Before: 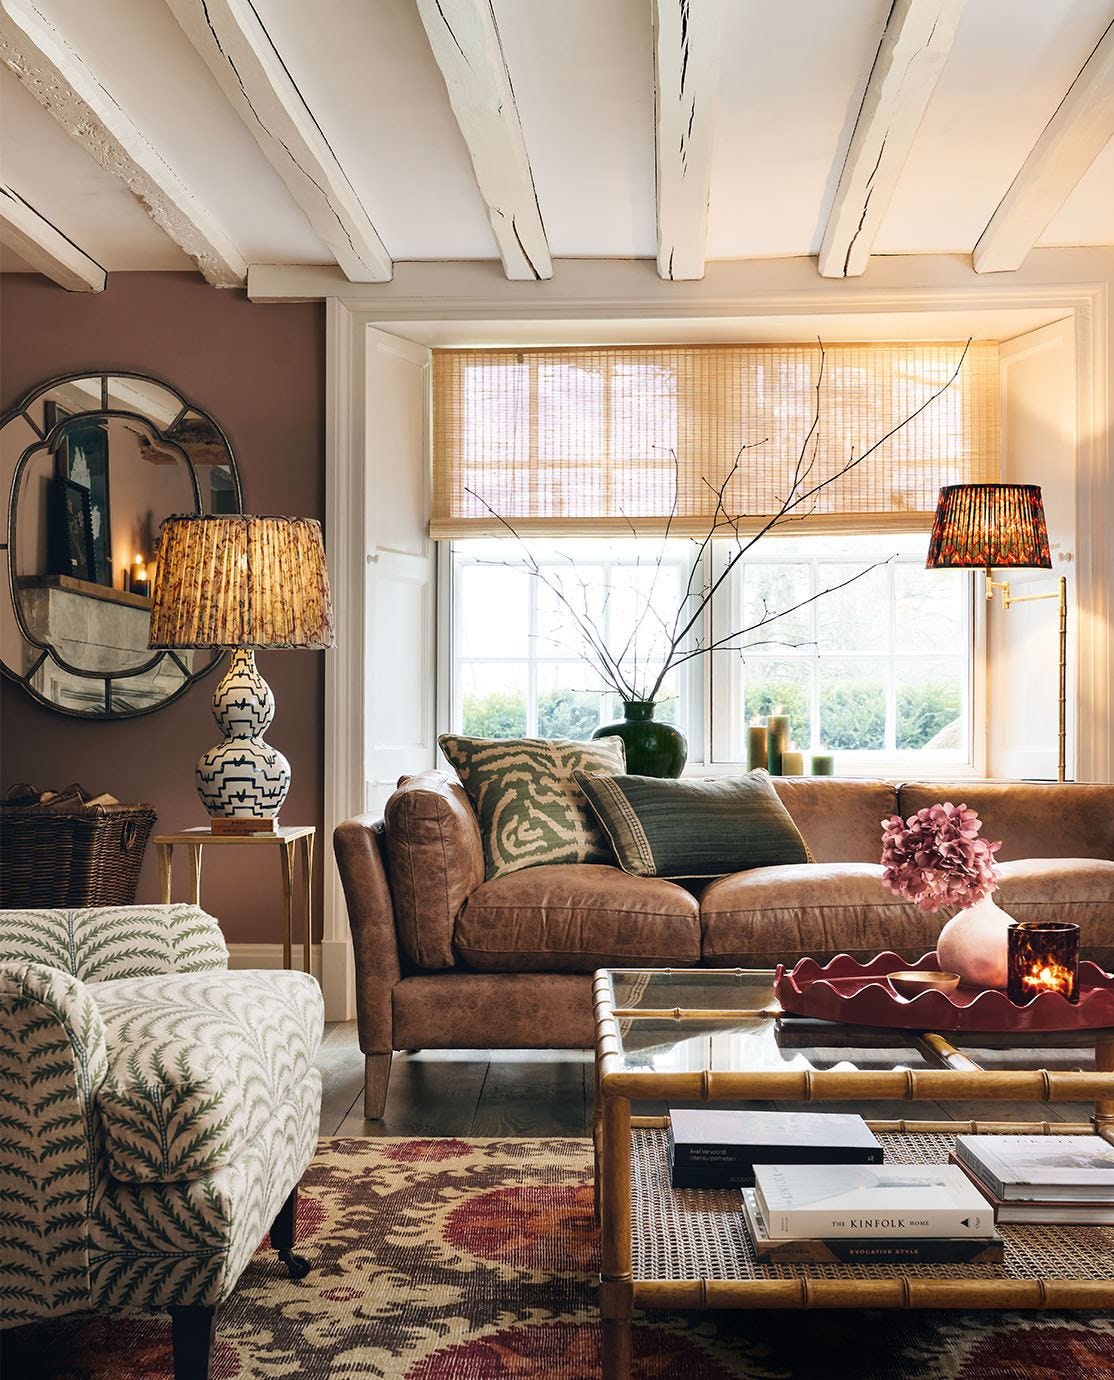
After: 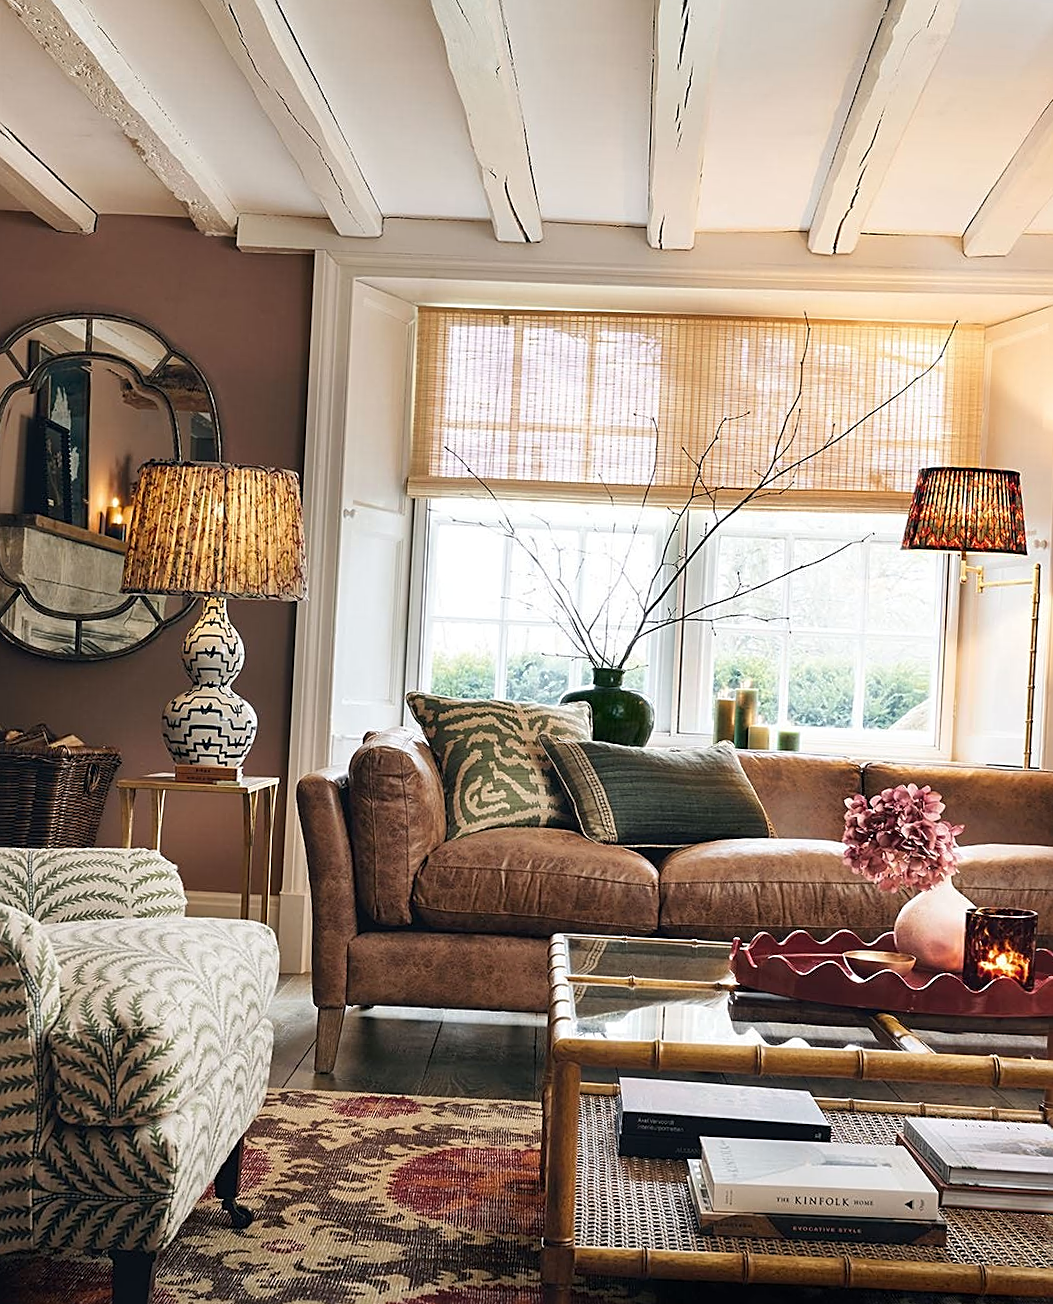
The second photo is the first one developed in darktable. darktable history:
crop and rotate: angle -2.72°
sharpen: on, module defaults
